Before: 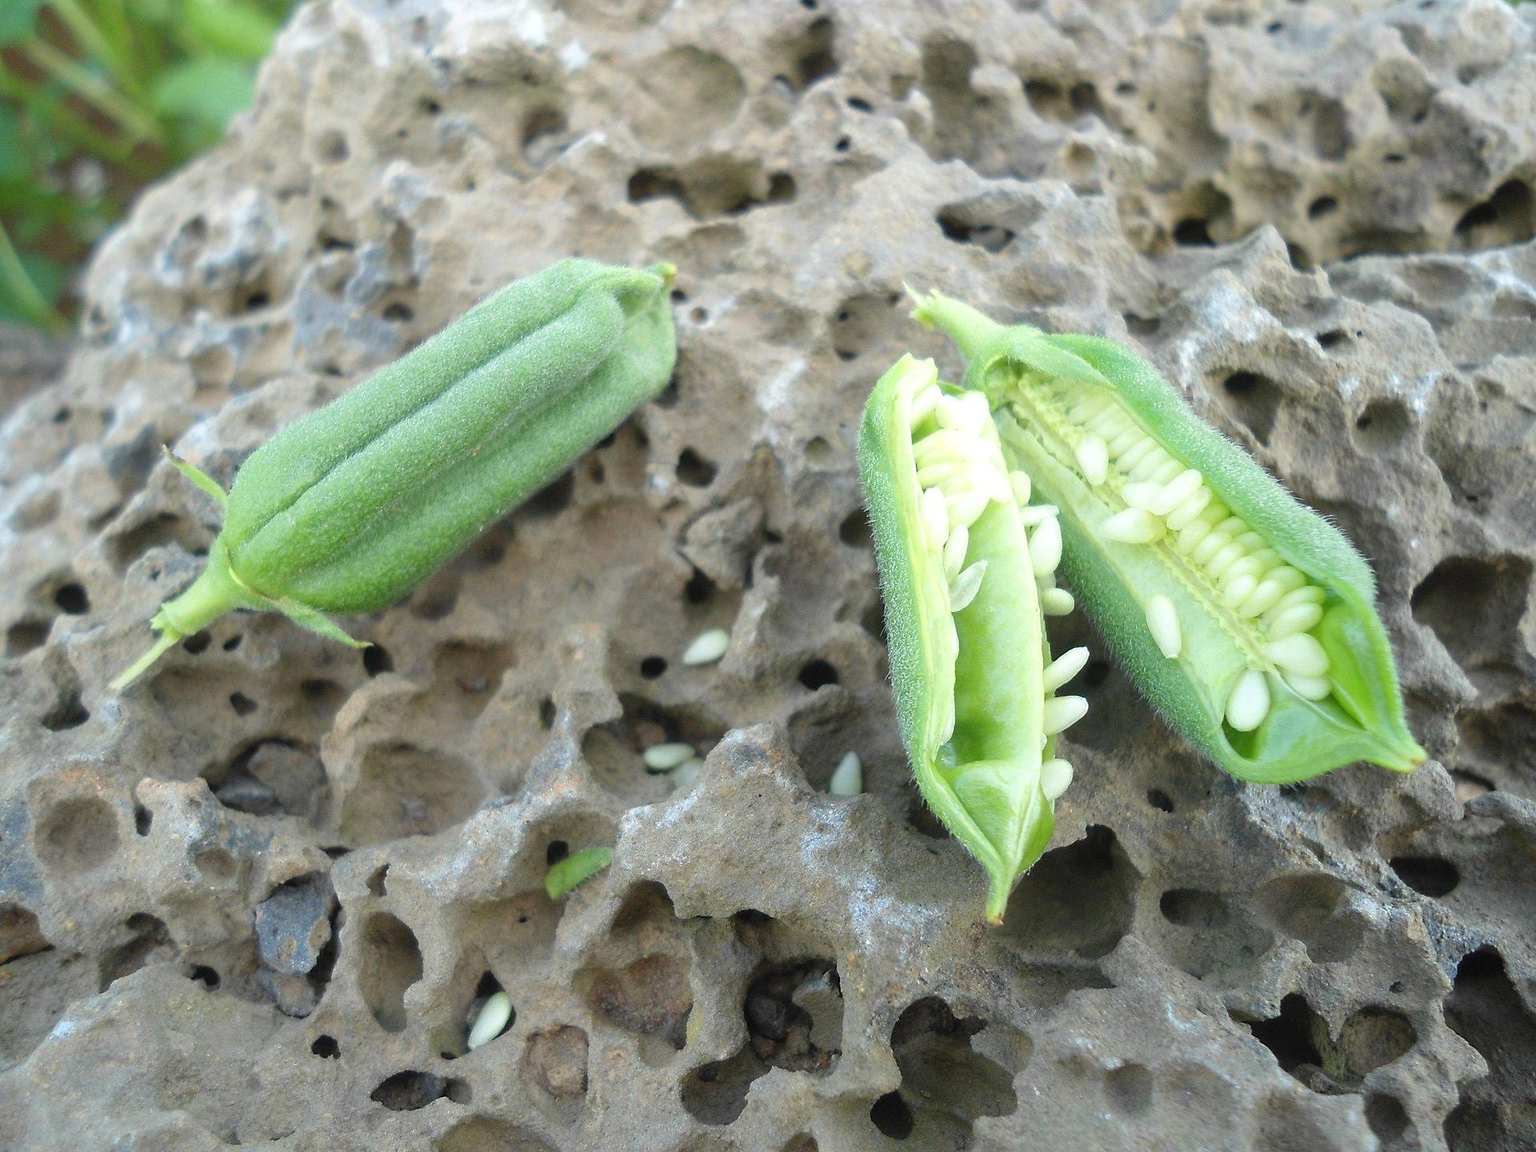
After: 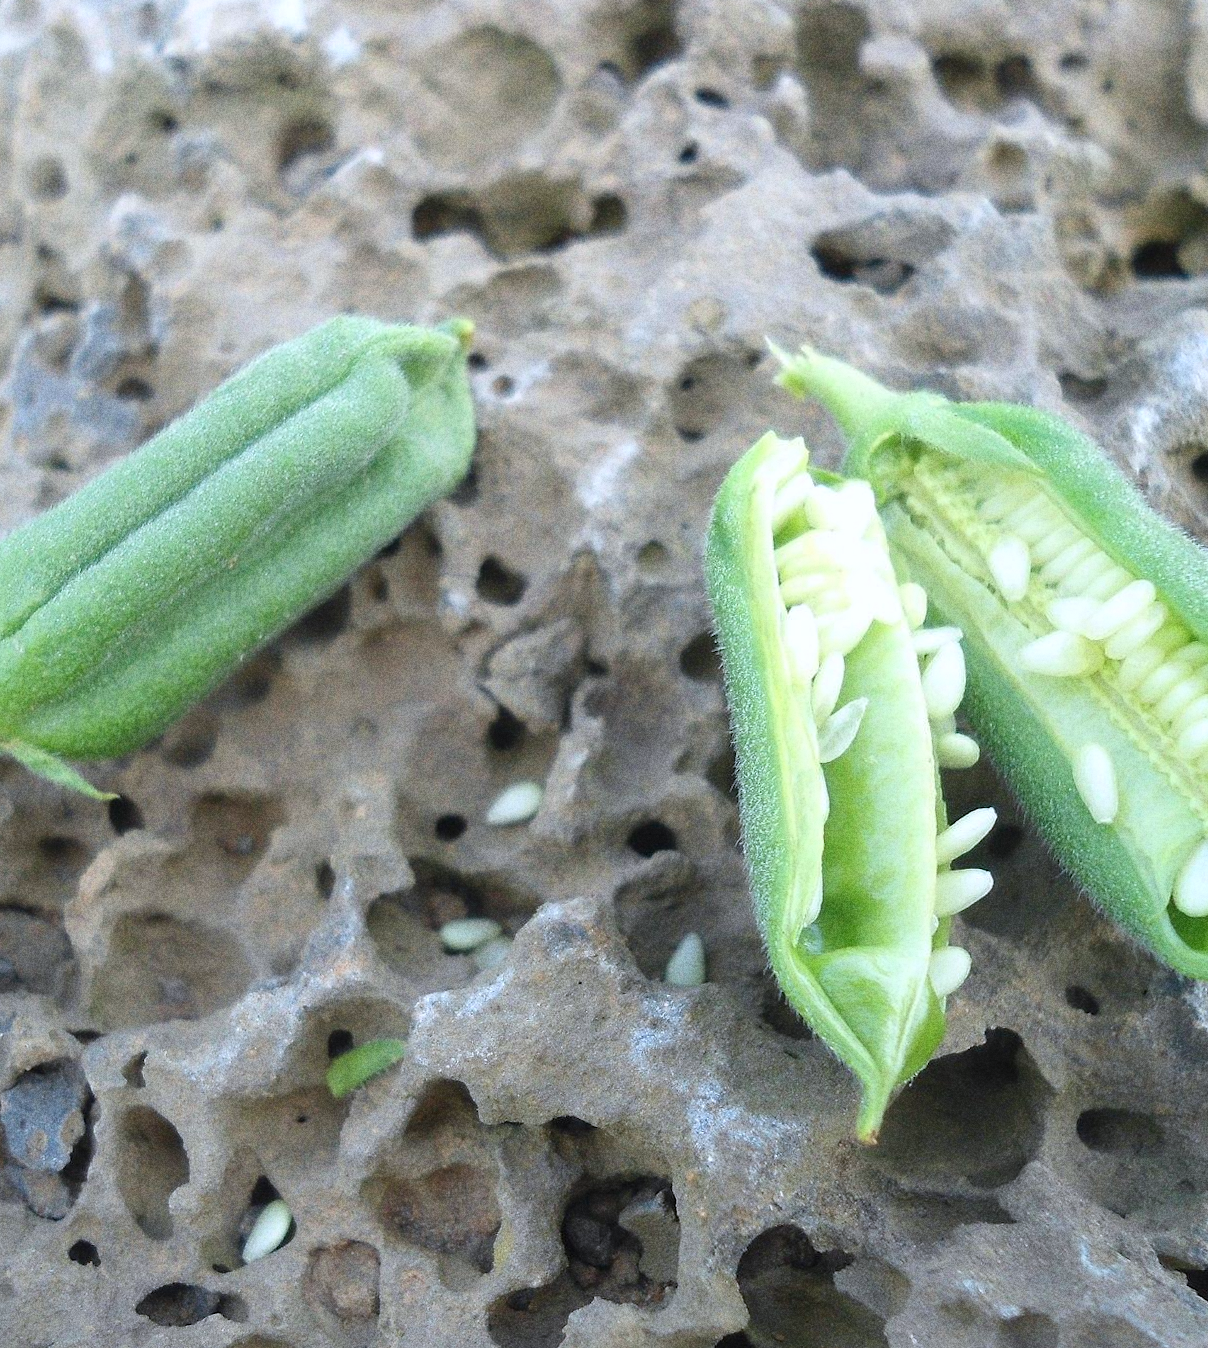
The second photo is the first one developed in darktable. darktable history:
crop and rotate: left 14.292%, right 19.041%
rotate and perspective: rotation 0.062°, lens shift (vertical) 0.115, lens shift (horizontal) -0.133, crop left 0.047, crop right 0.94, crop top 0.061, crop bottom 0.94
color calibration: illuminant as shot in camera, x 0.358, y 0.373, temperature 4628.91 K
grain: coarseness 11.82 ISO, strength 36.67%, mid-tones bias 74.17%
